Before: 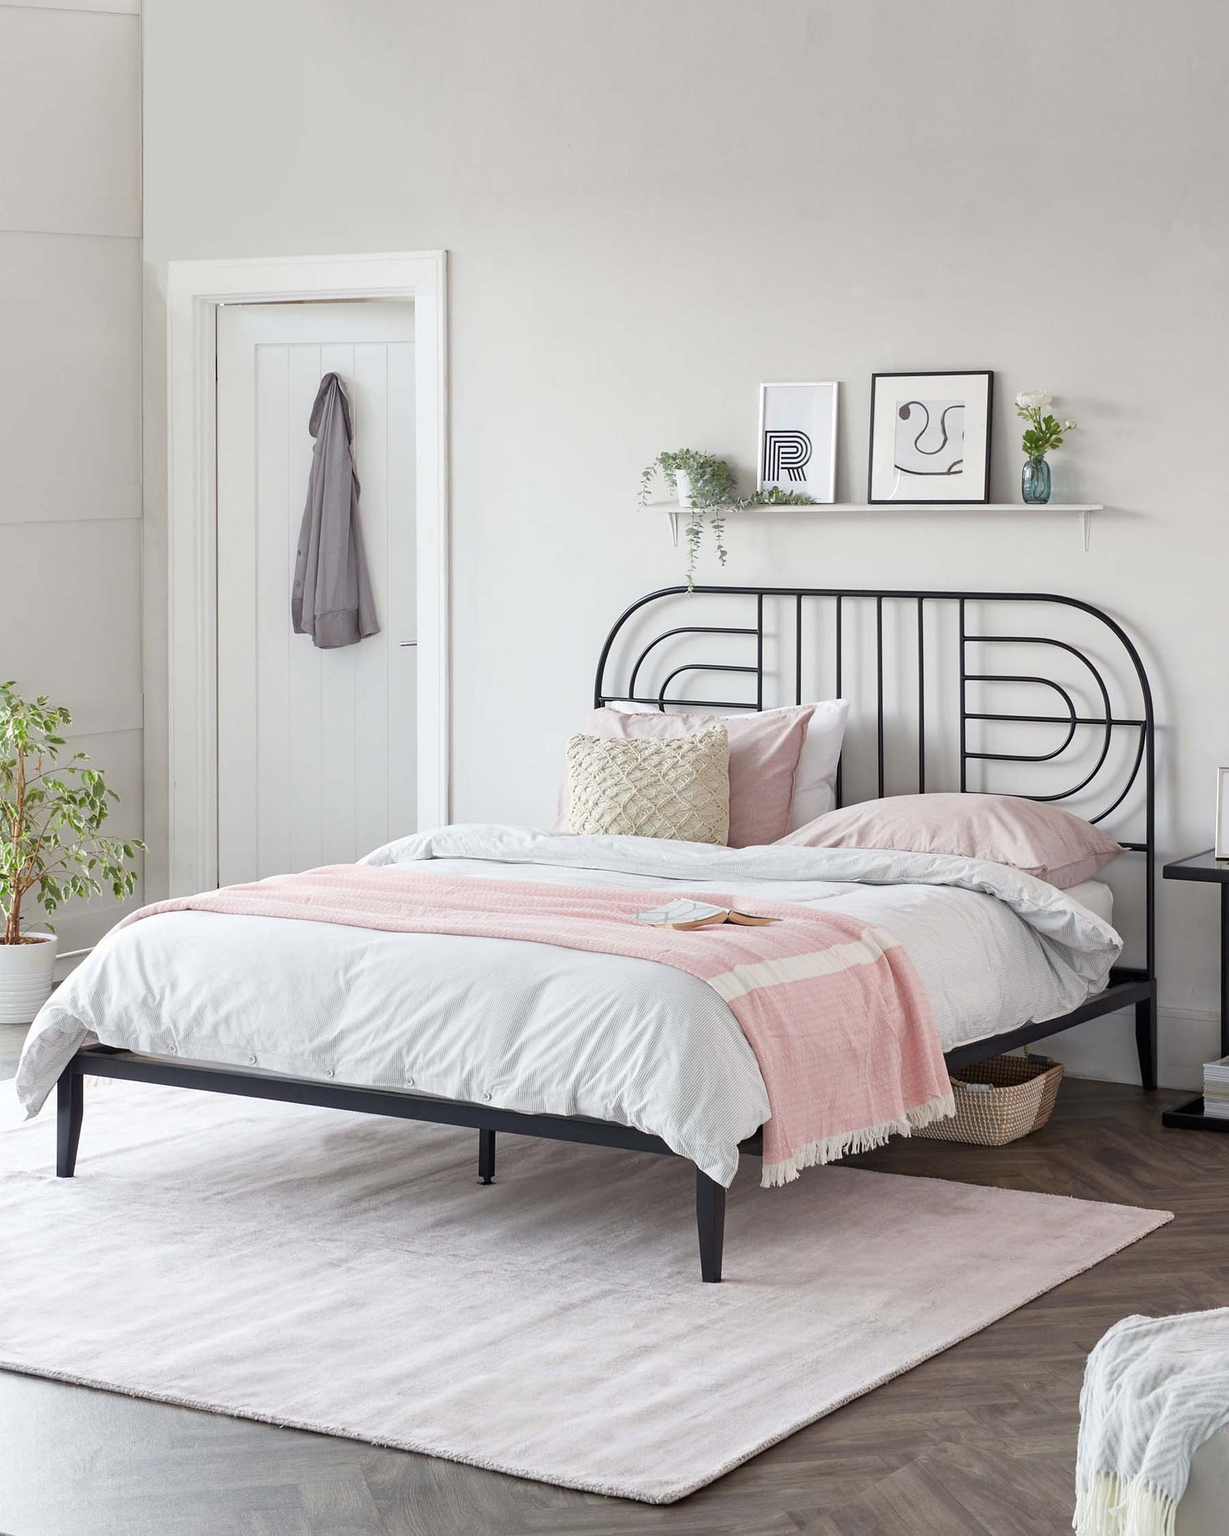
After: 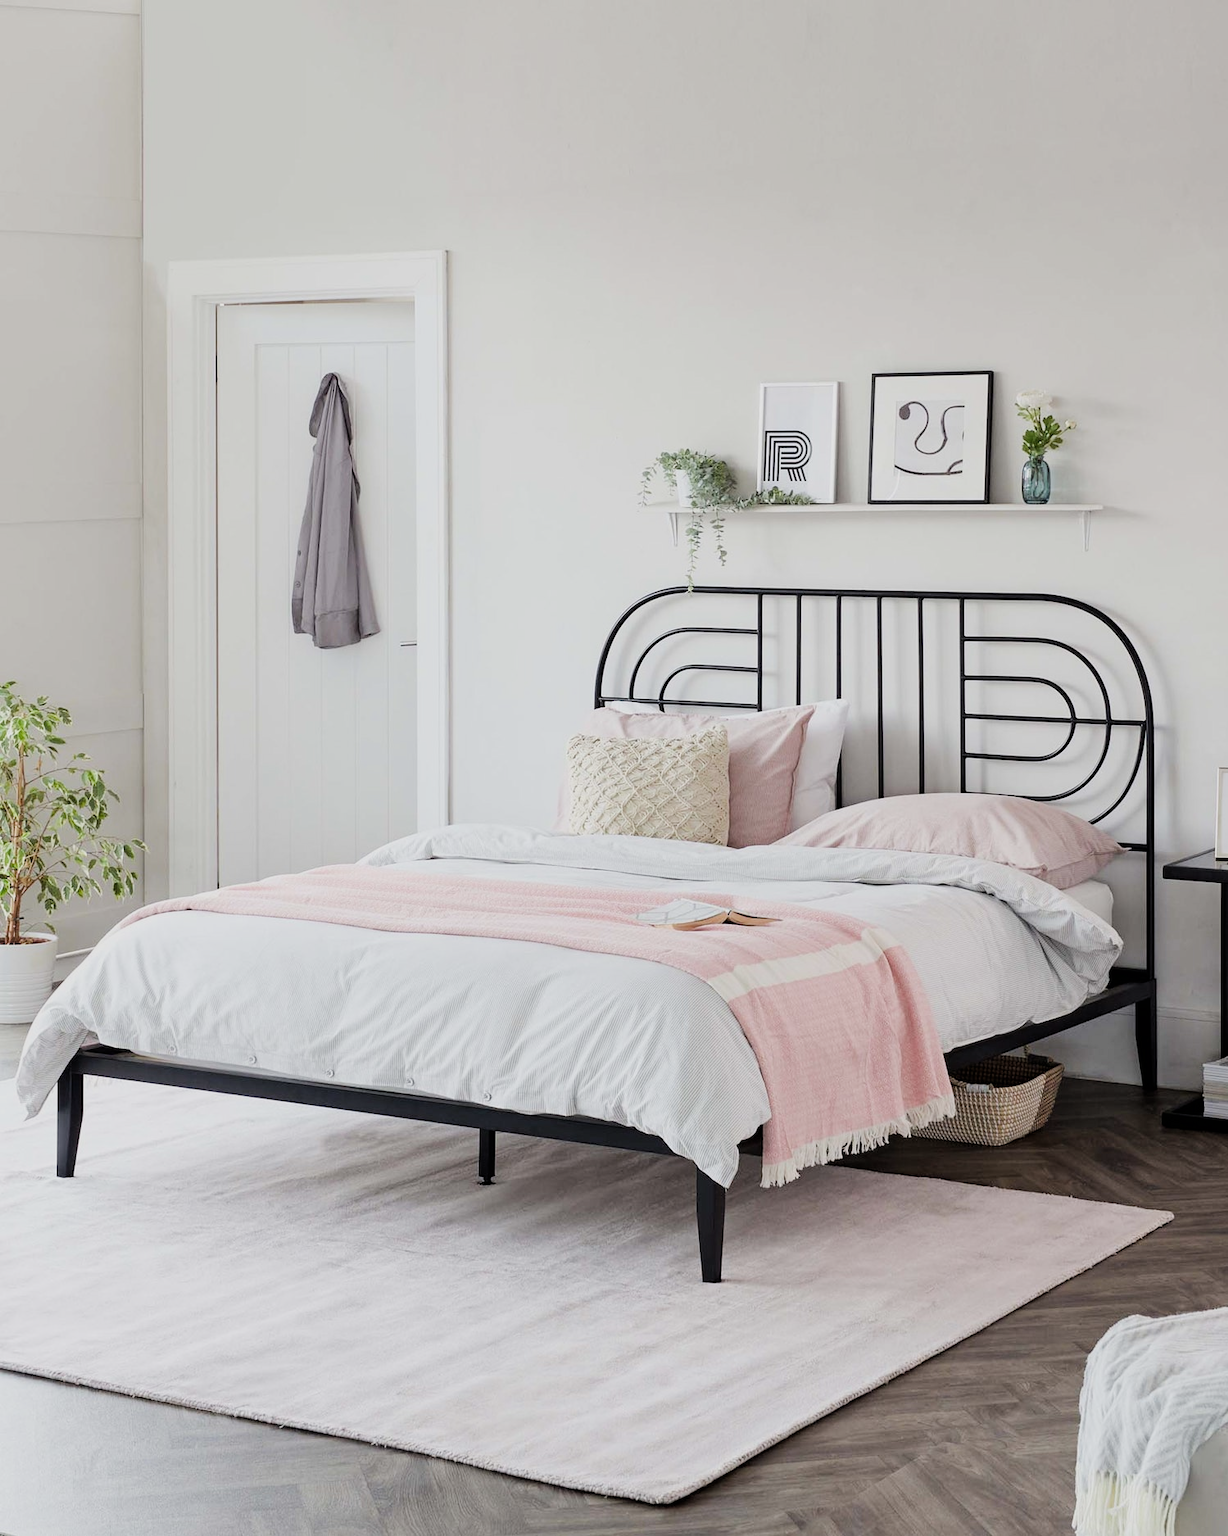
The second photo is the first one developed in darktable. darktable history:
filmic rgb: black relative exposure -7.65 EV, white relative exposure 4.56 EV, hardness 3.61
tone equalizer: -8 EV -0.417 EV, -7 EV -0.389 EV, -6 EV -0.333 EV, -5 EV -0.222 EV, -3 EV 0.222 EV, -2 EV 0.333 EV, -1 EV 0.389 EV, +0 EV 0.417 EV, edges refinement/feathering 500, mask exposure compensation -1.57 EV, preserve details no
